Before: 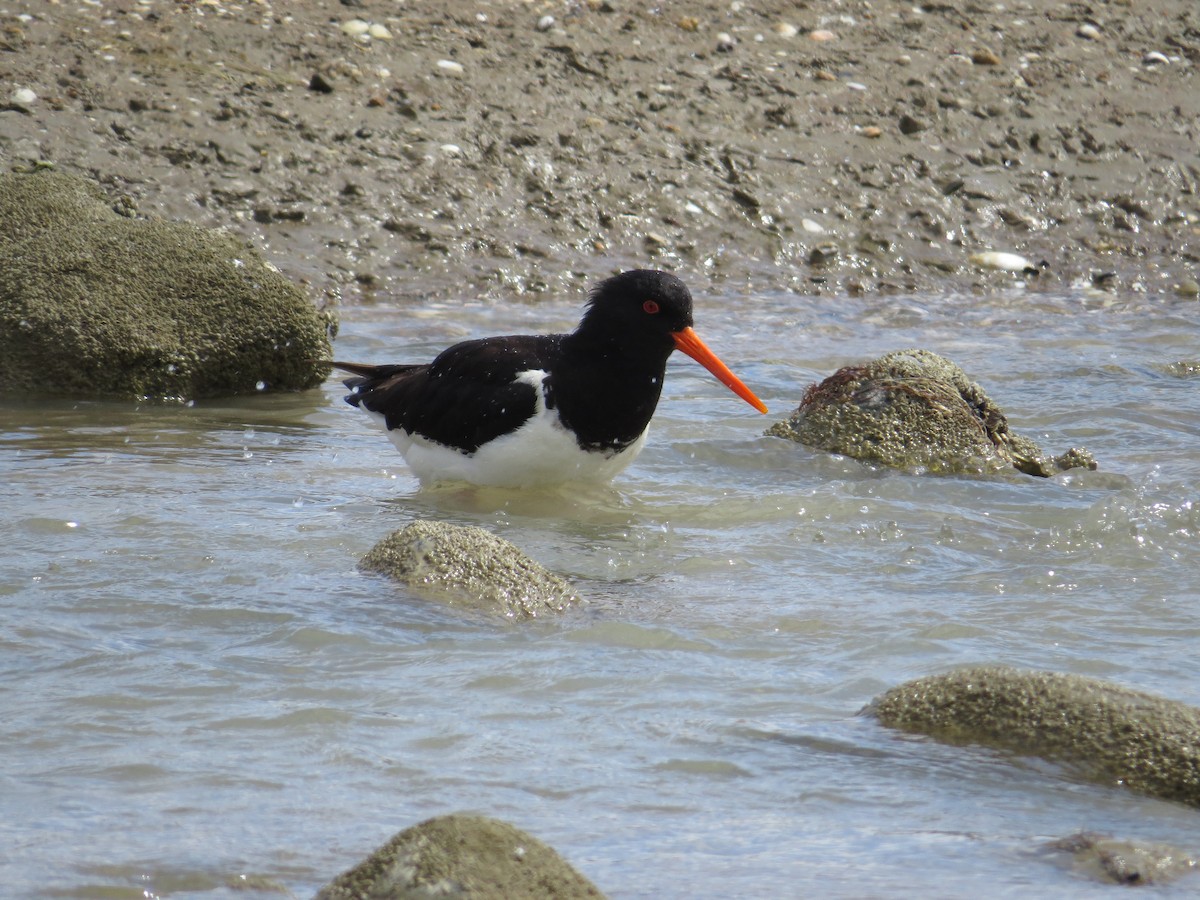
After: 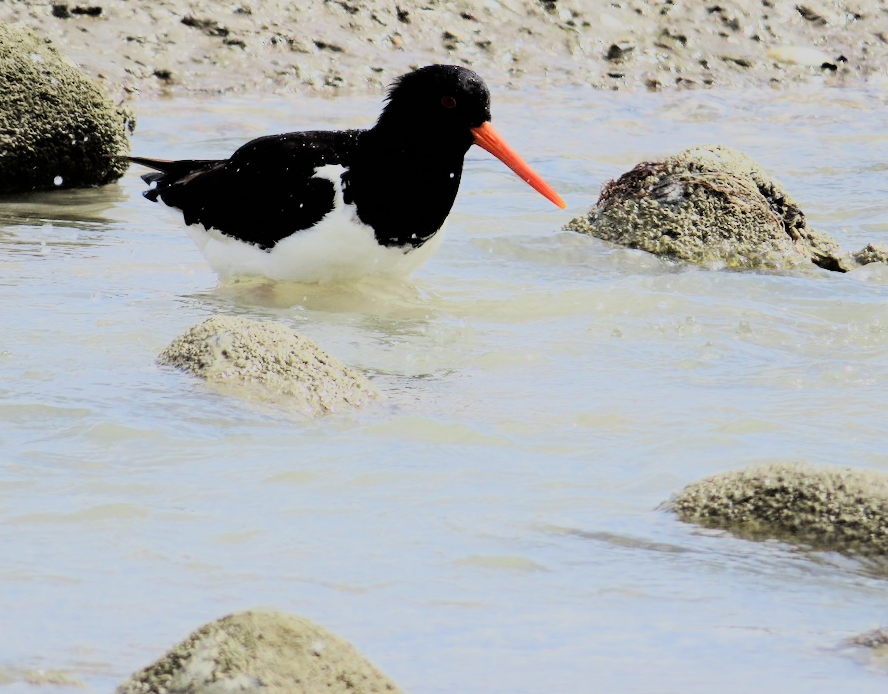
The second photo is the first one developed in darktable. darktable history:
crop: left 16.871%, top 22.857%, right 9.116%
filmic rgb: black relative exposure -7.65 EV, white relative exposure 4.56 EV, hardness 3.61
rgb curve: curves: ch0 [(0, 0) (0.21, 0.15) (0.24, 0.21) (0.5, 0.75) (0.75, 0.96) (0.89, 0.99) (1, 1)]; ch1 [(0, 0.02) (0.21, 0.13) (0.25, 0.2) (0.5, 0.67) (0.75, 0.9) (0.89, 0.97) (1, 1)]; ch2 [(0, 0.02) (0.21, 0.13) (0.25, 0.2) (0.5, 0.67) (0.75, 0.9) (0.89, 0.97) (1, 1)], compensate middle gray true
